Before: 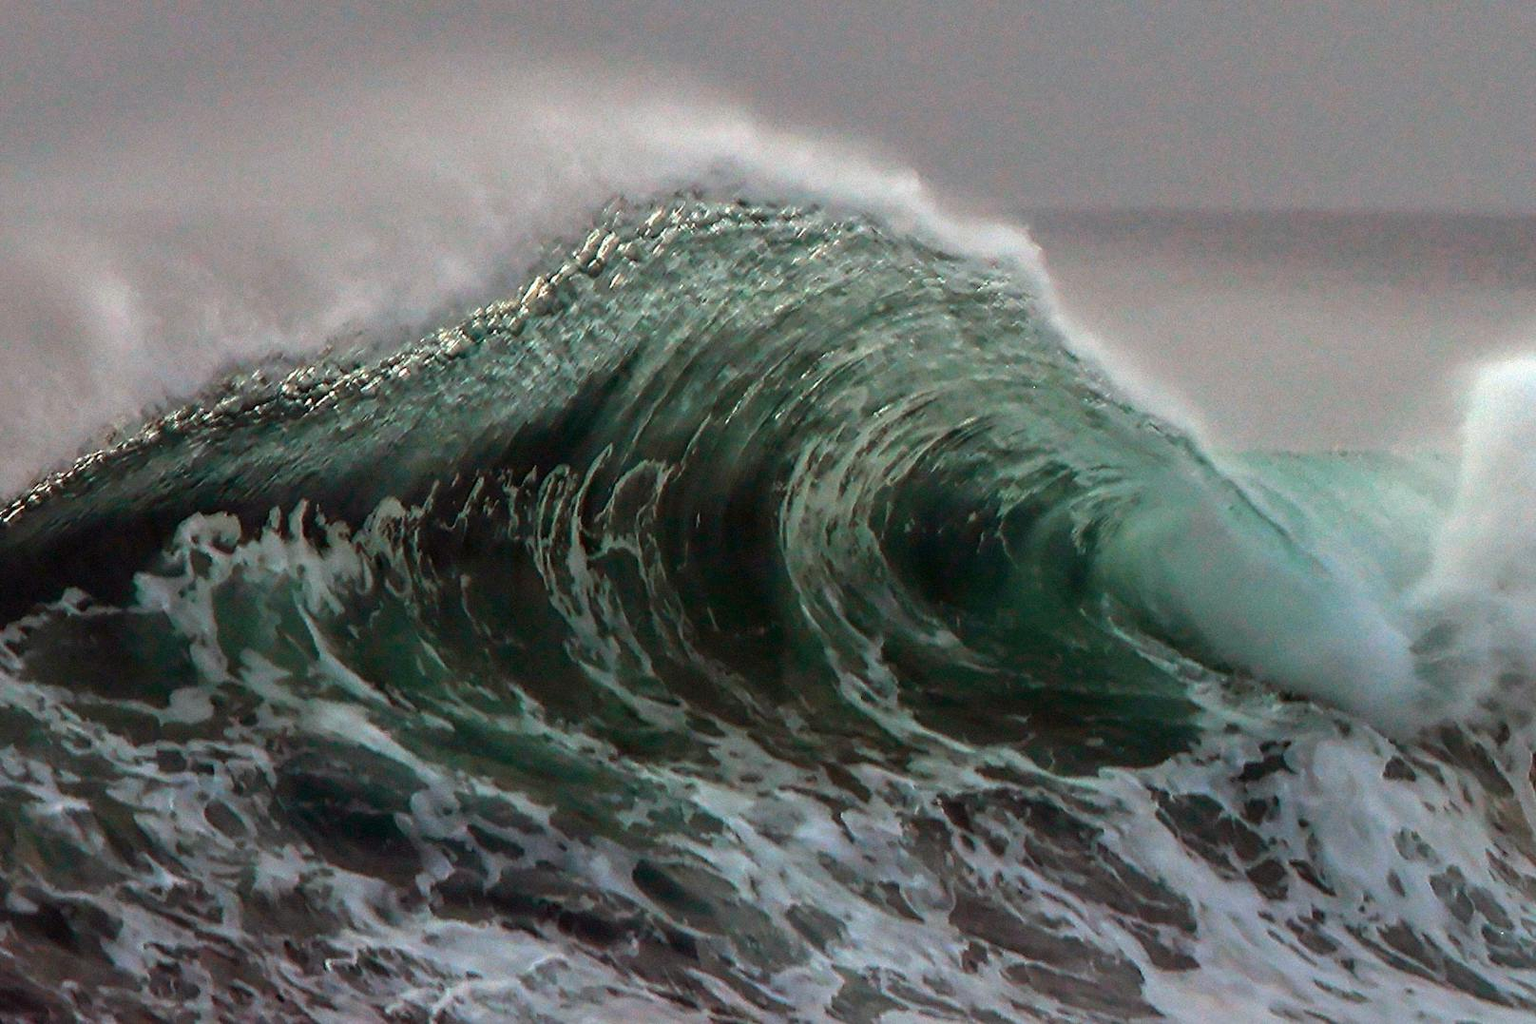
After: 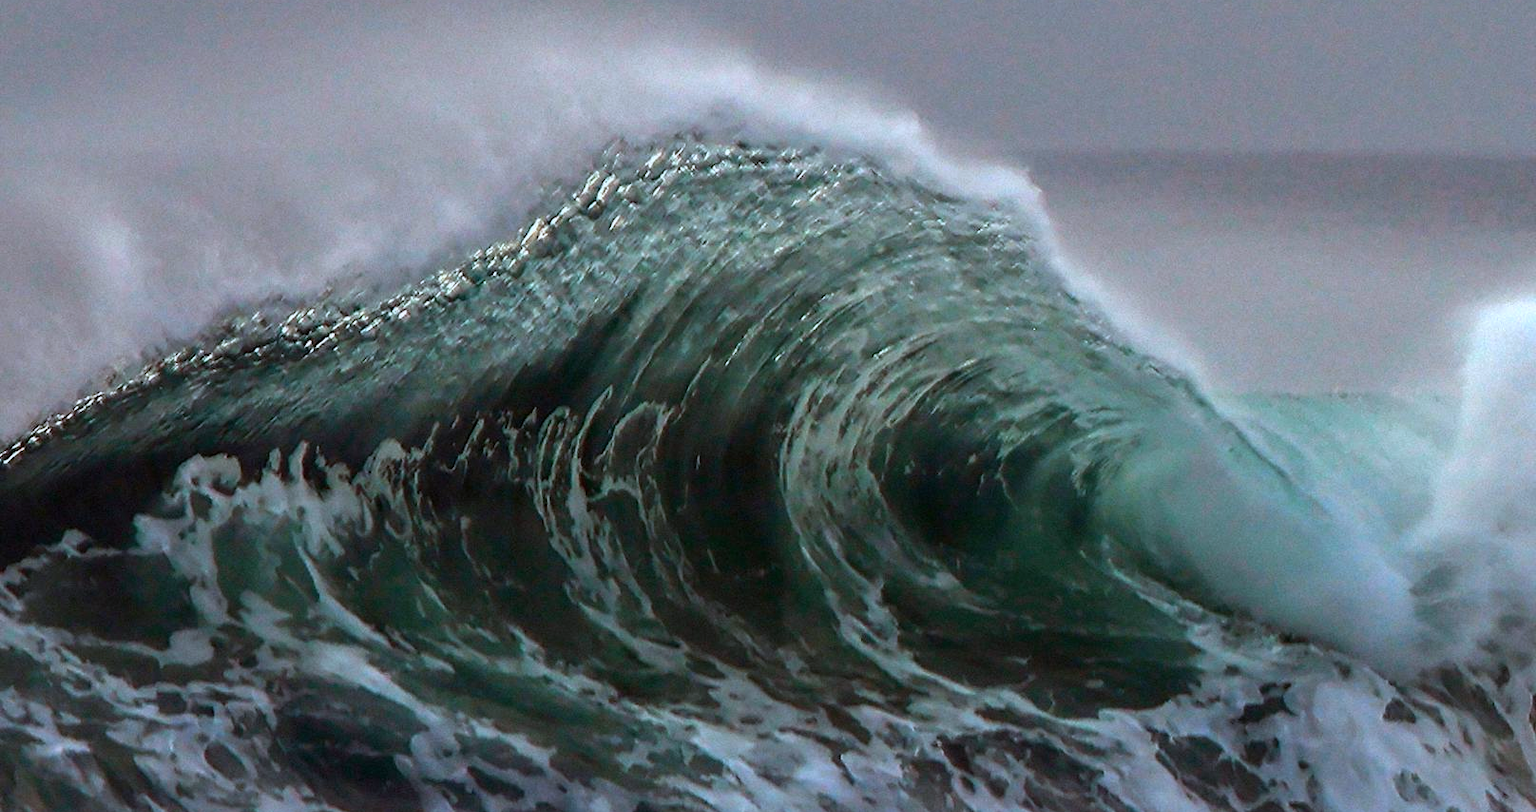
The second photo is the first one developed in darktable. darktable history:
white balance: red 0.931, blue 1.11
crop and rotate: top 5.667%, bottom 14.937%
